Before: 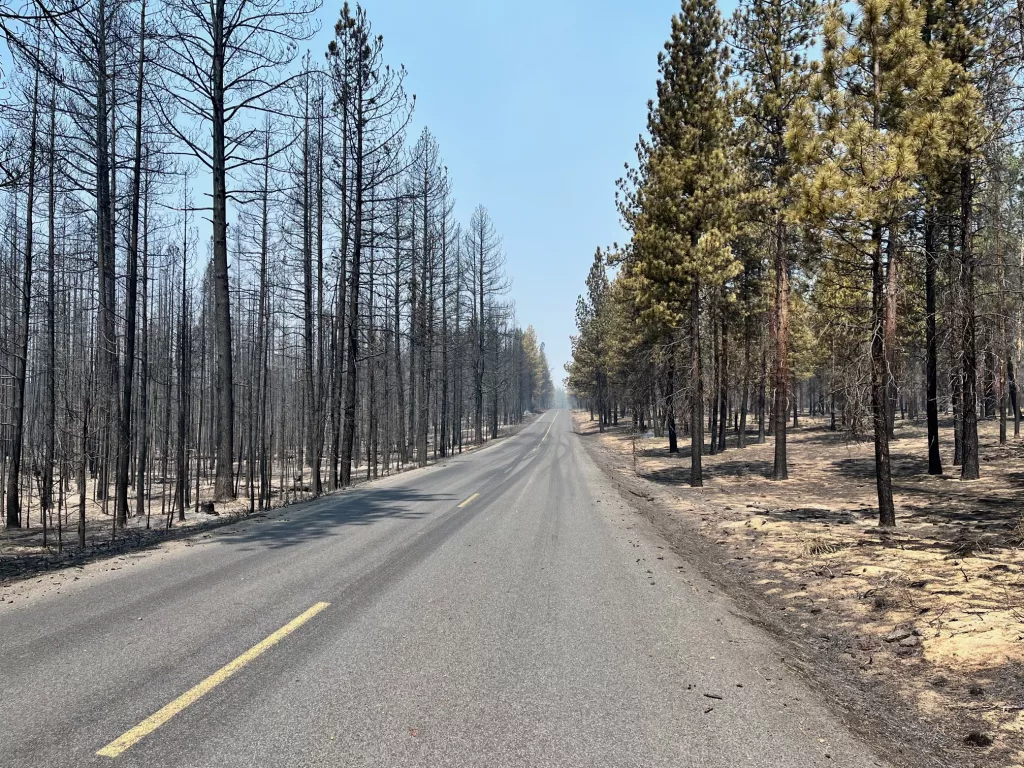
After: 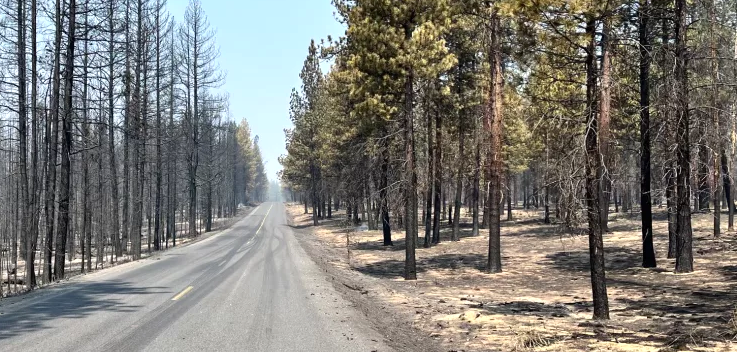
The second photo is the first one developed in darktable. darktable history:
exposure: exposure 0.376 EV, compensate highlight preservation false
crop and rotate: left 27.938%, top 27.046%, bottom 27.046%
